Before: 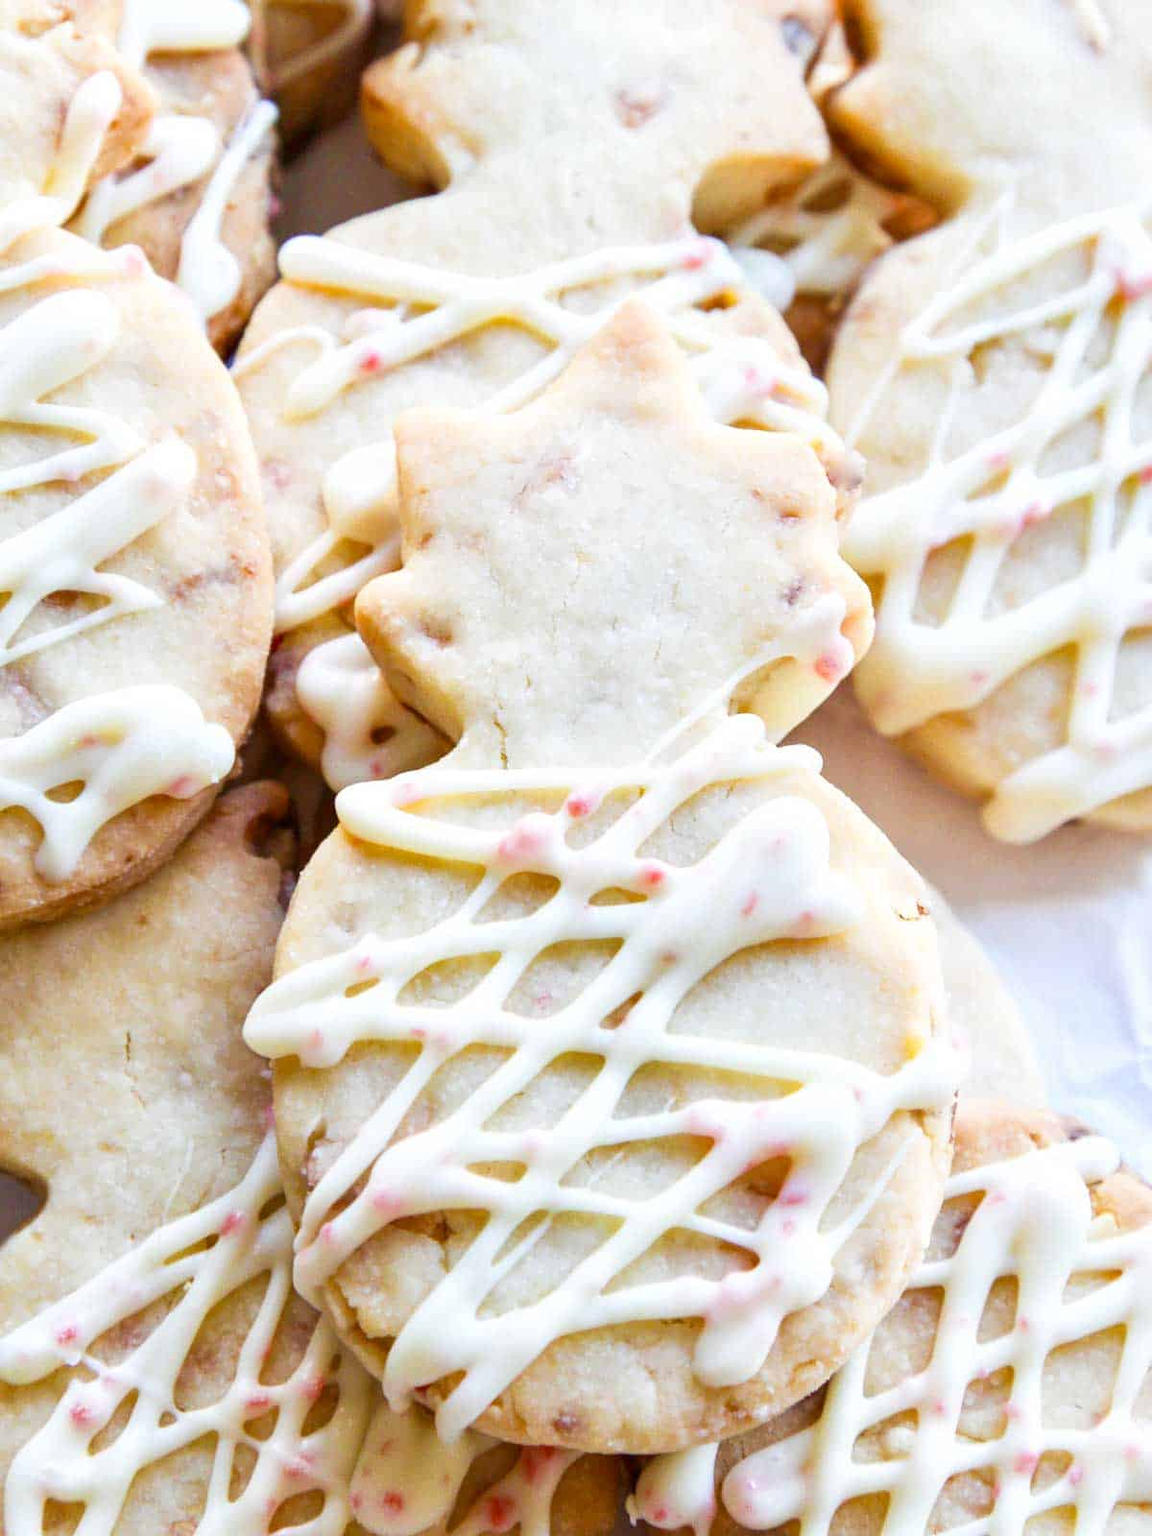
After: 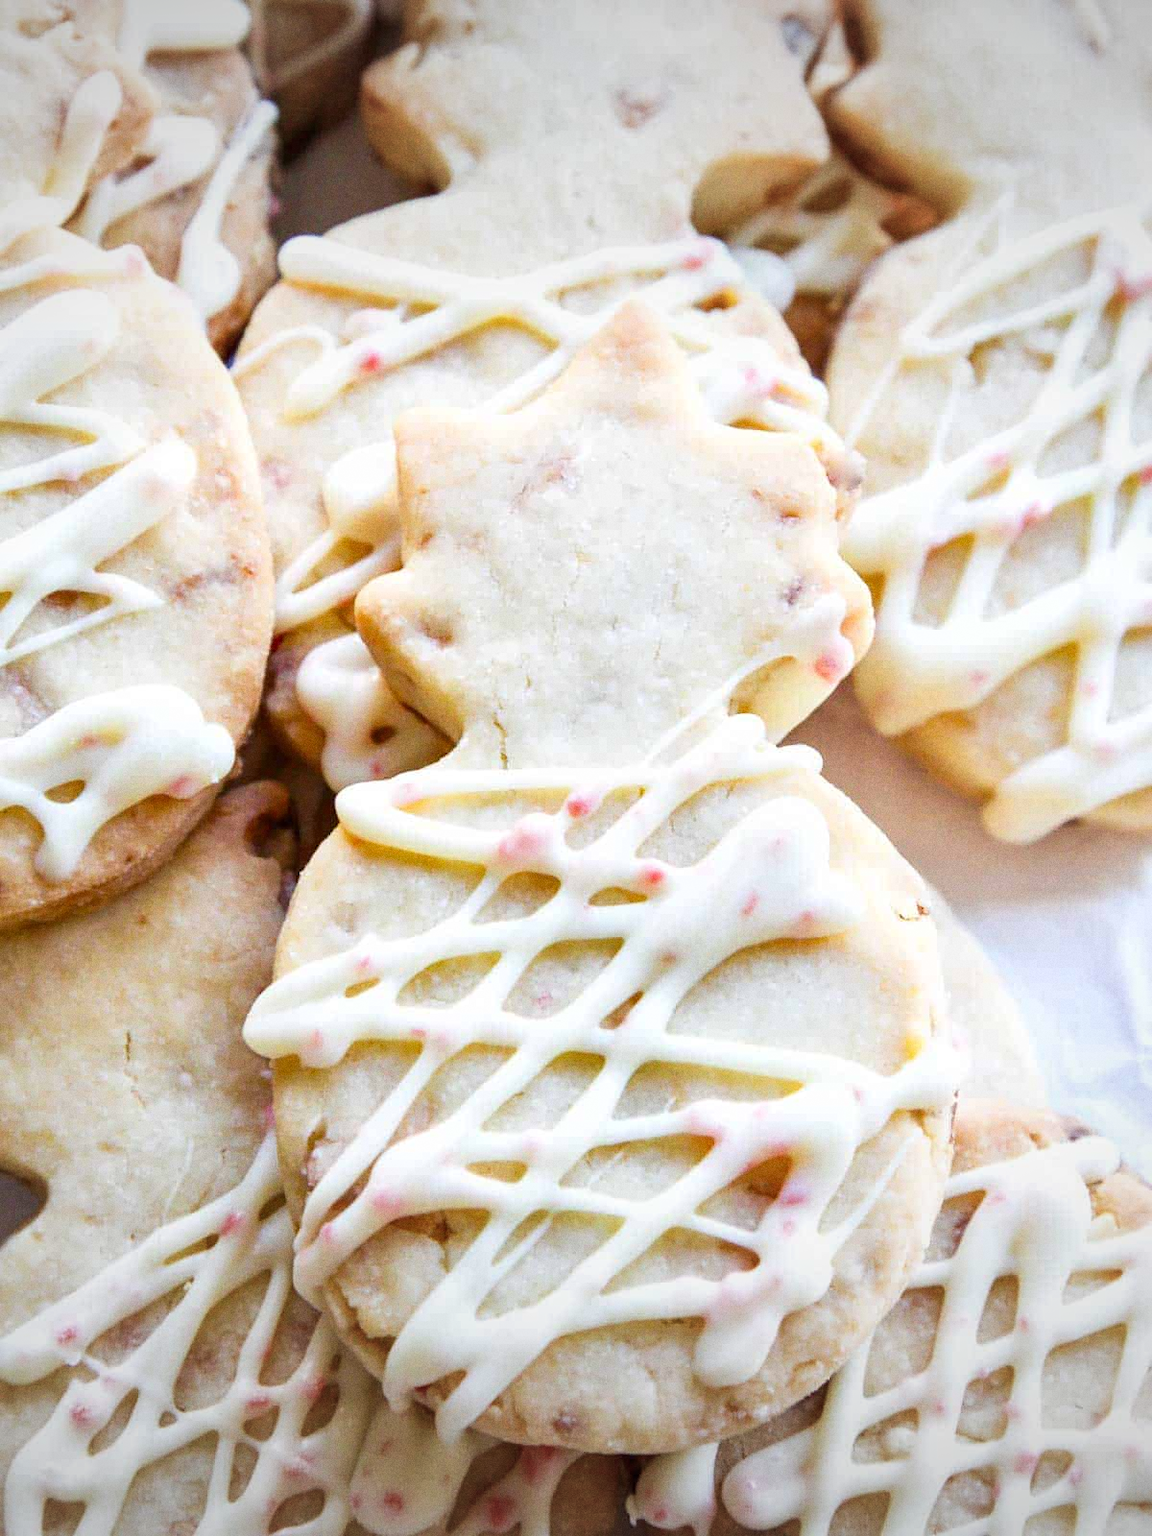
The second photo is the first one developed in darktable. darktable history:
grain: coarseness 0.09 ISO
shadows and highlights: radius 331.84, shadows 53.55, highlights -100, compress 94.63%, highlights color adjustment 73.23%, soften with gaussian
vignetting: fall-off radius 100%, width/height ratio 1.337
local contrast: mode bilateral grid, contrast 20, coarseness 50, detail 102%, midtone range 0.2
